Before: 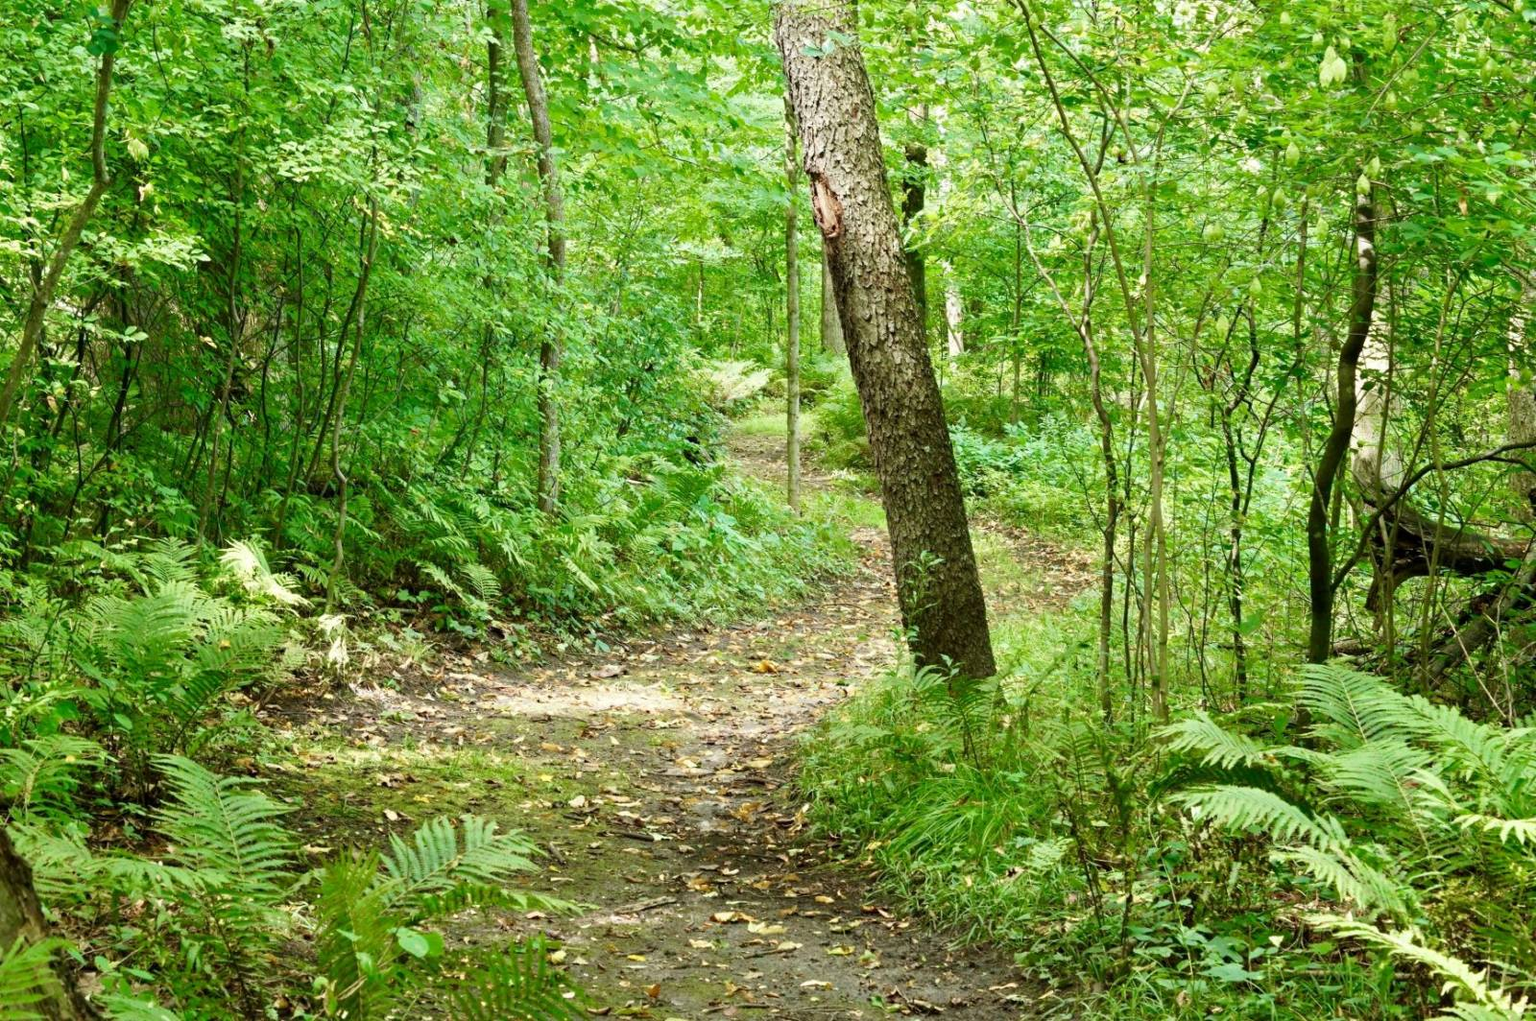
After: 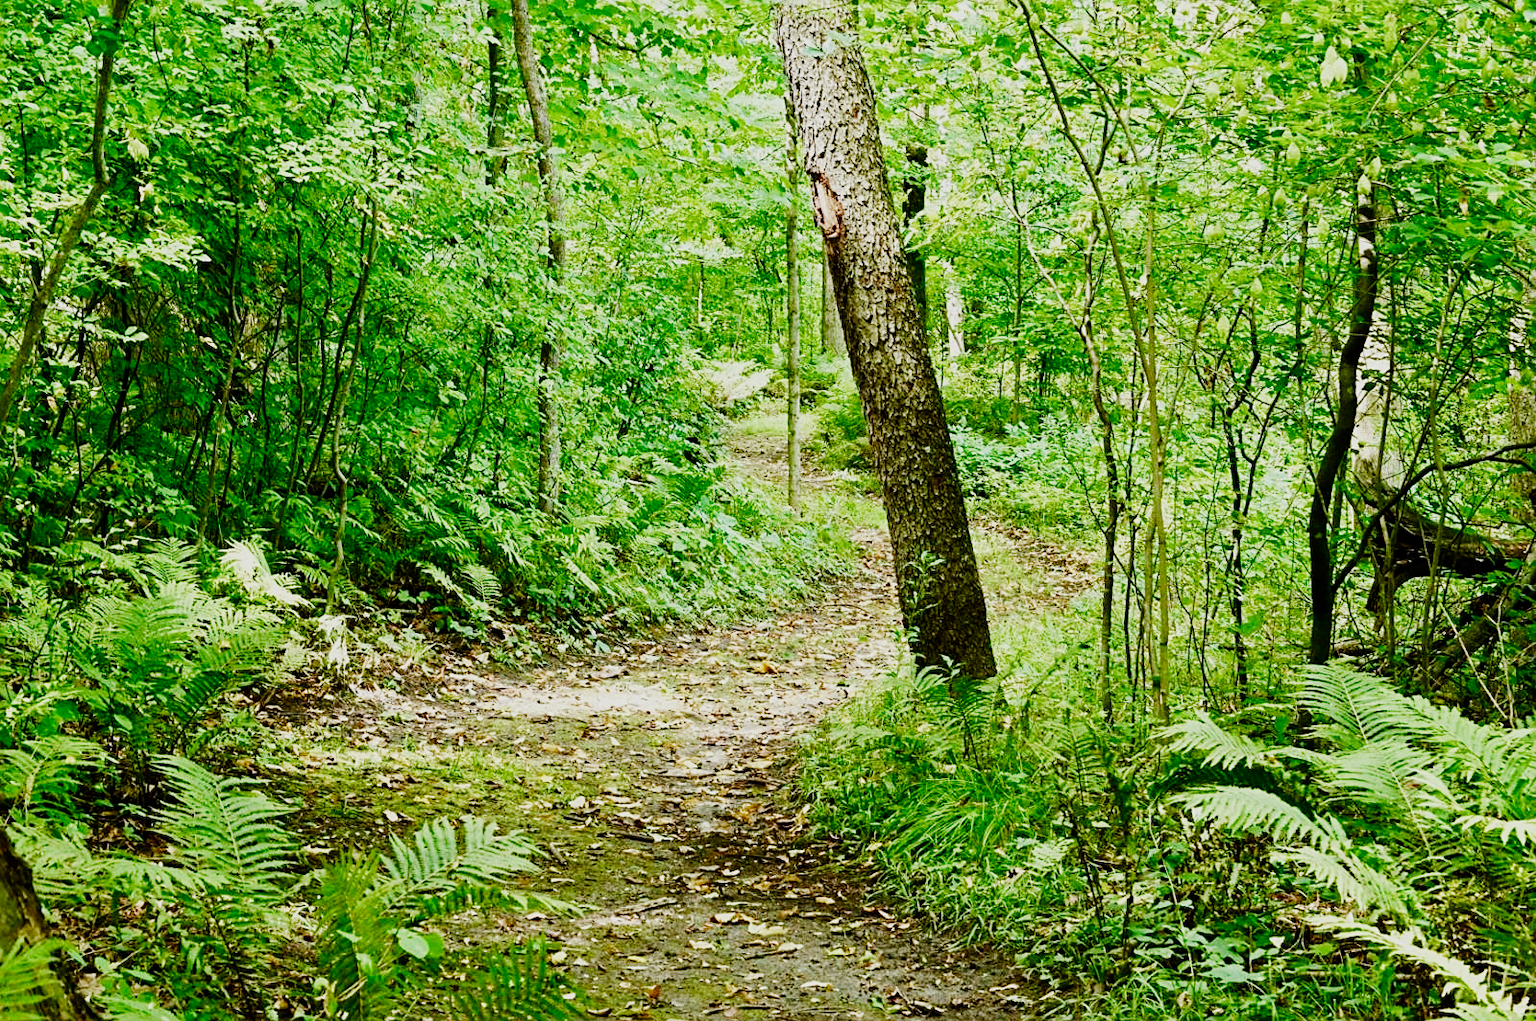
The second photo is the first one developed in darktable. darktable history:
sharpen: on, module defaults
exposure: exposure 0.178 EV, compensate exposure bias true, compensate highlight preservation false
color balance rgb: perceptual saturation grading › global saturation 20%, perceptual saturation grading › highlights -25%, perceptual saturation grading › shadows 50%
sigmoid: contrast 1.6, skew -0.2, preserve hue 0%, red attenuation 0.1, red rotation 0.035, green attenuation 0.1, green rotation -0.017, blue attenuation 0.15, blue rotation -0.052, base primaries Rec2020
